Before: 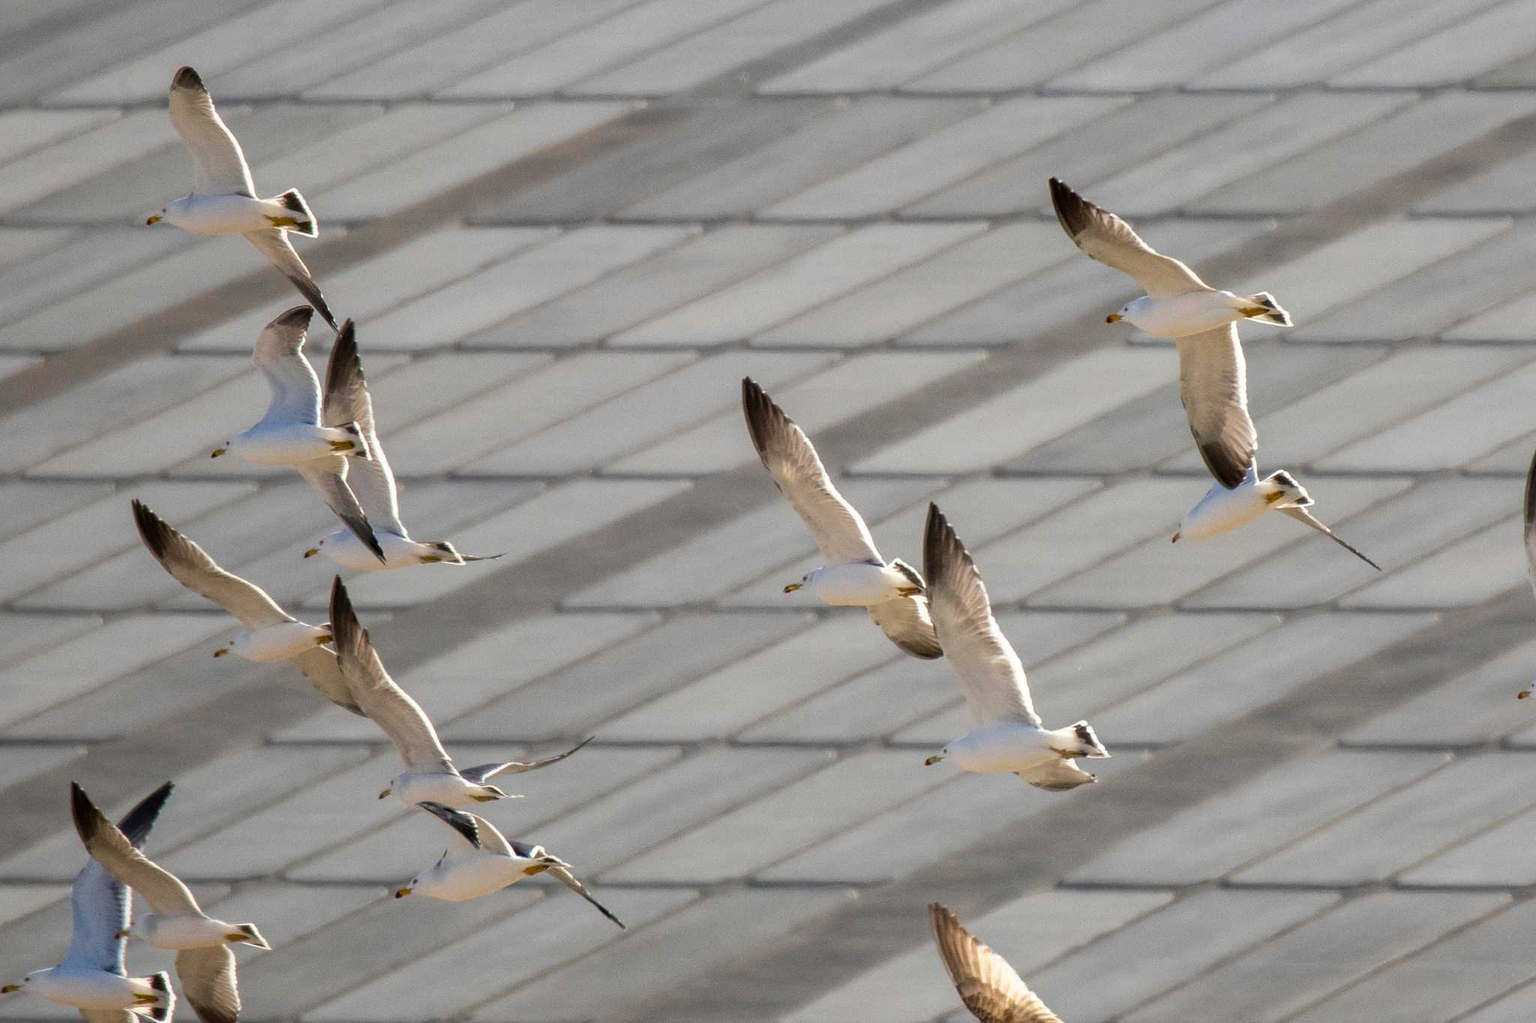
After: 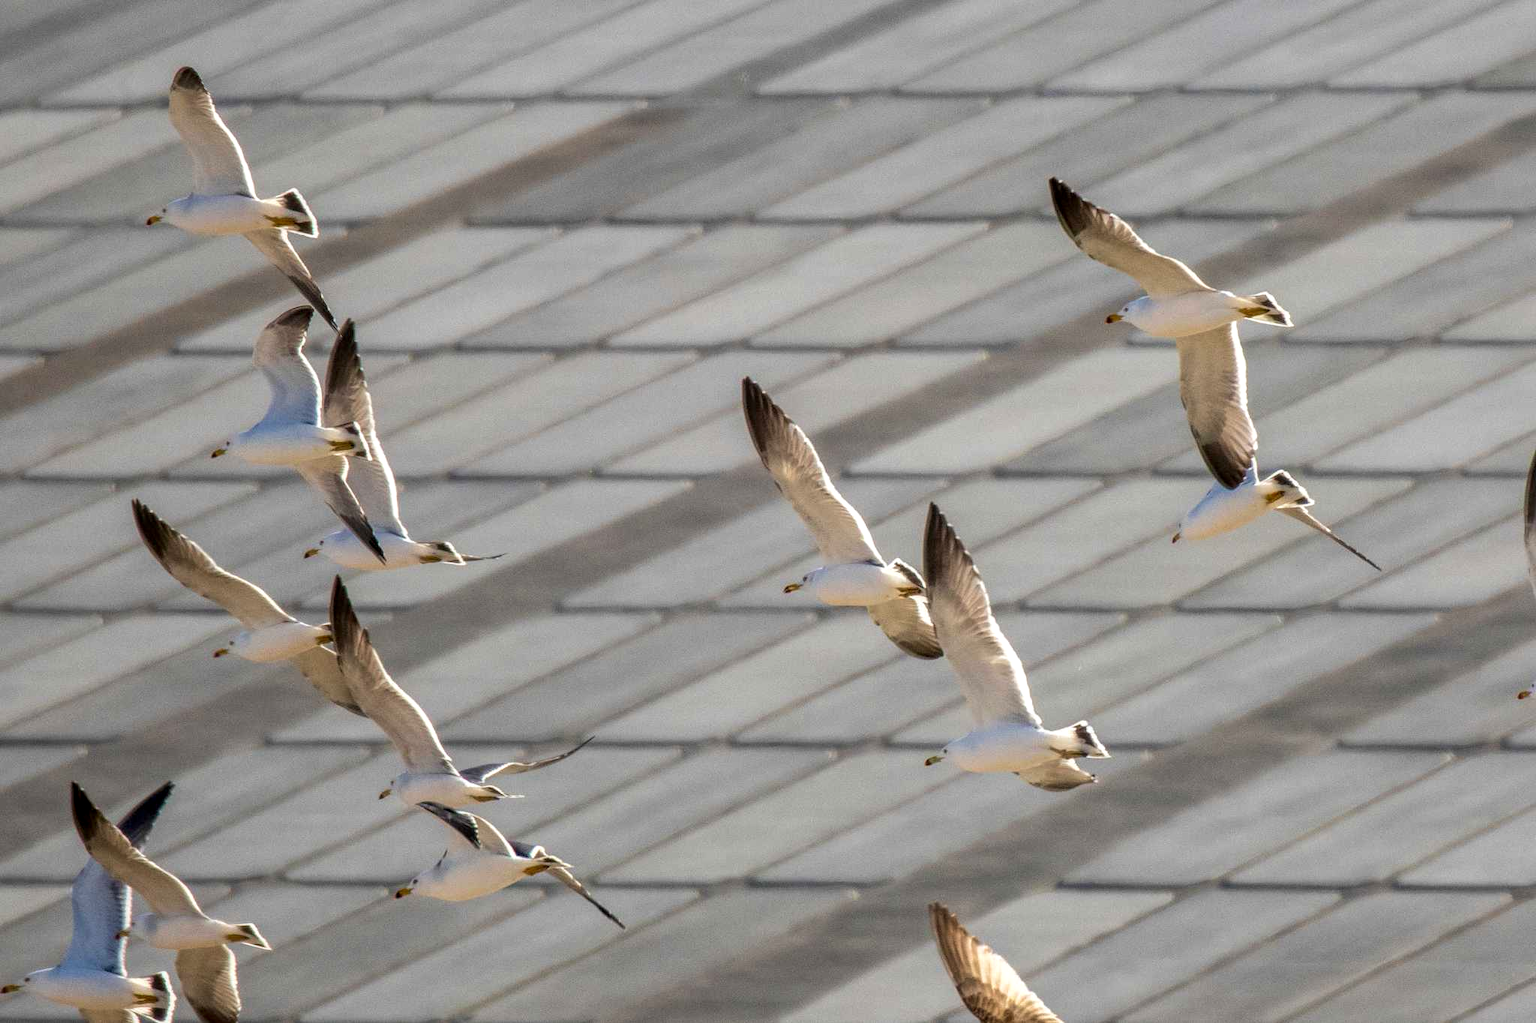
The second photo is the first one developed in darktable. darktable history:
velvia: strength 17%
local contrast: on, module defaults
